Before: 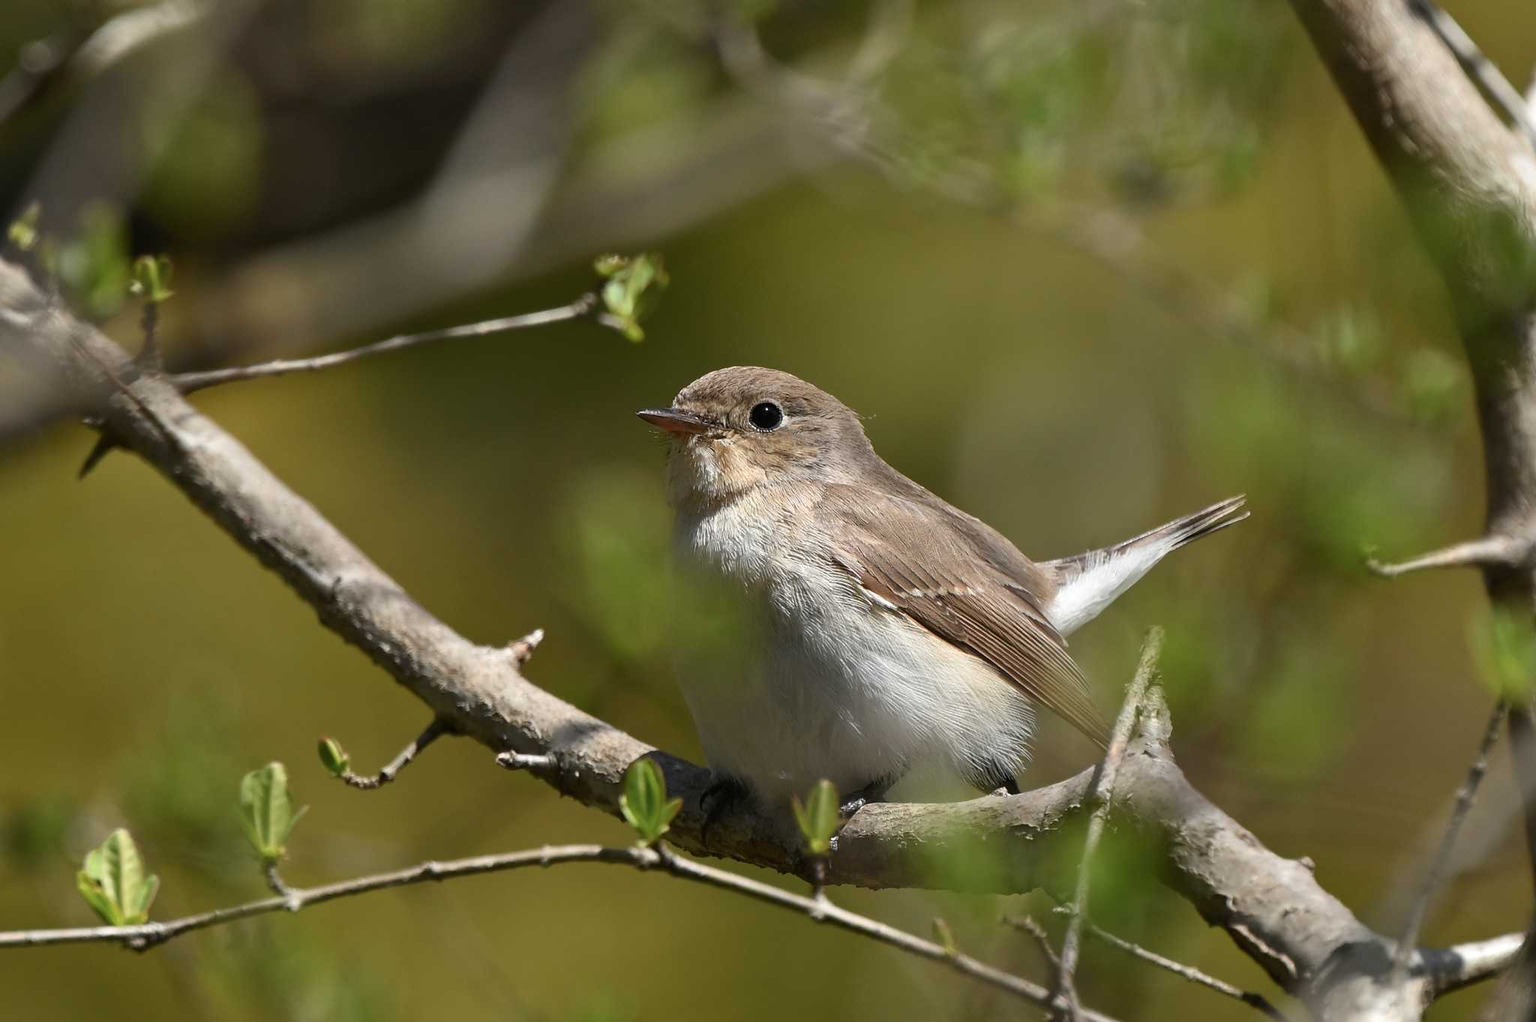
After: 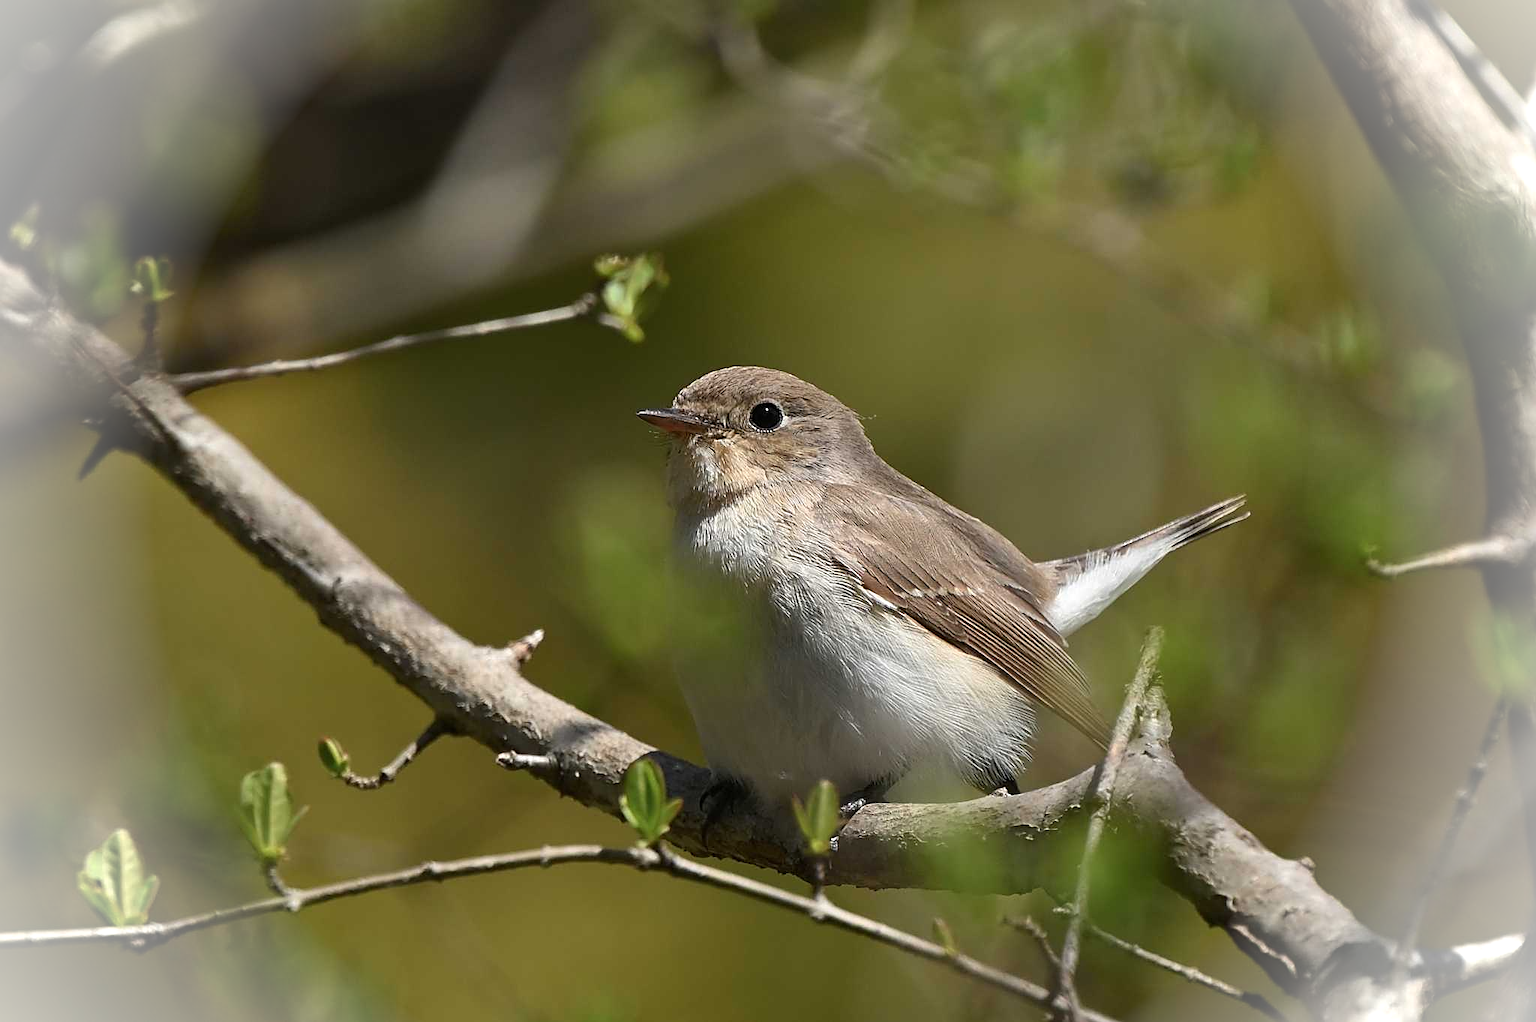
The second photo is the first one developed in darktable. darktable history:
sharpen: amount 0.5
vignetting: fall-off radius 82.09%, brightness 0.989, saturation -0.494, unbound false
